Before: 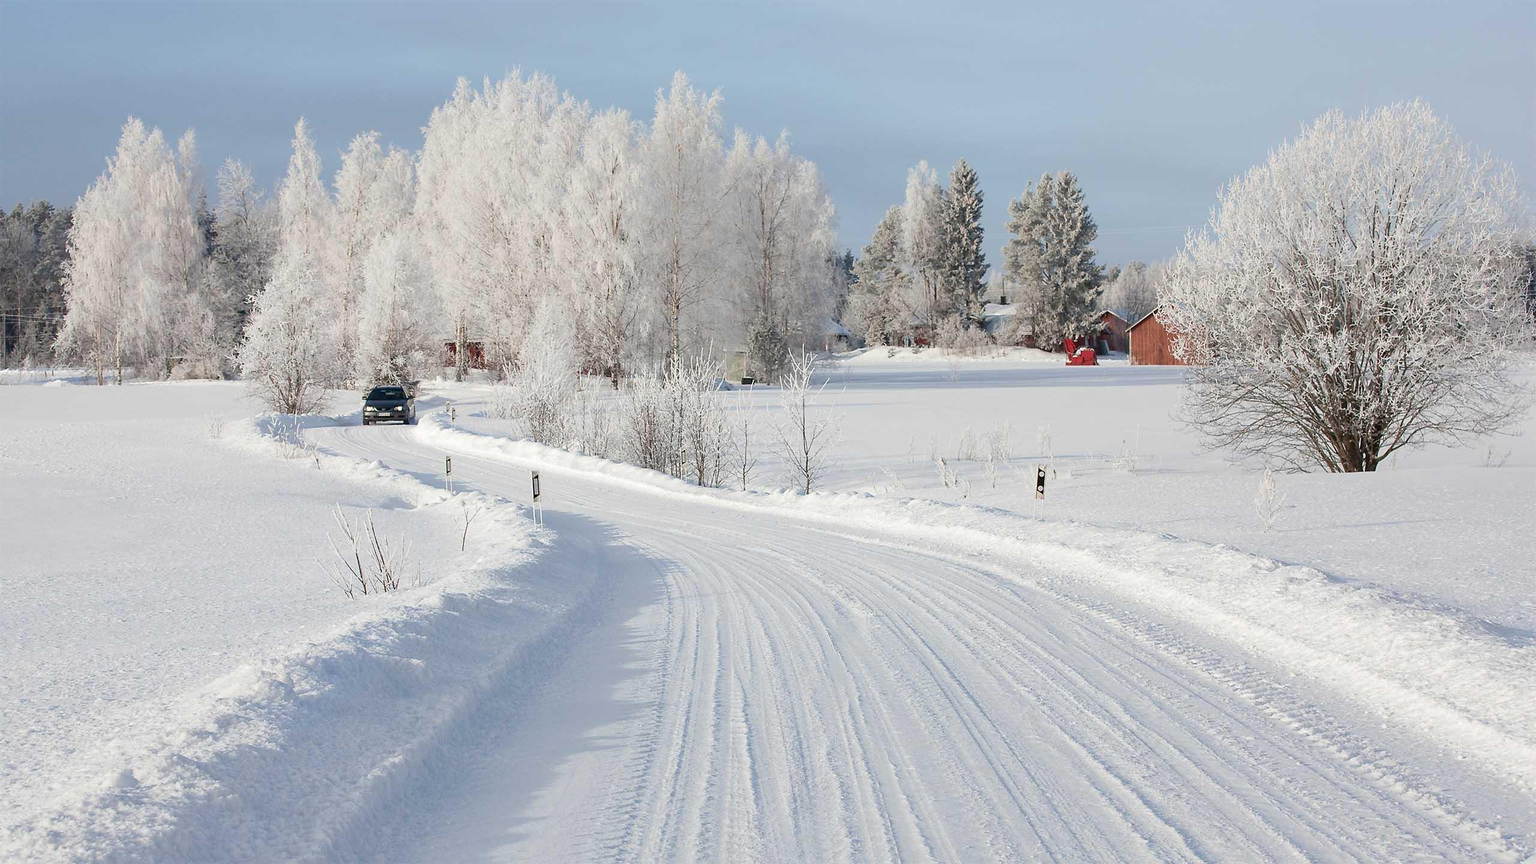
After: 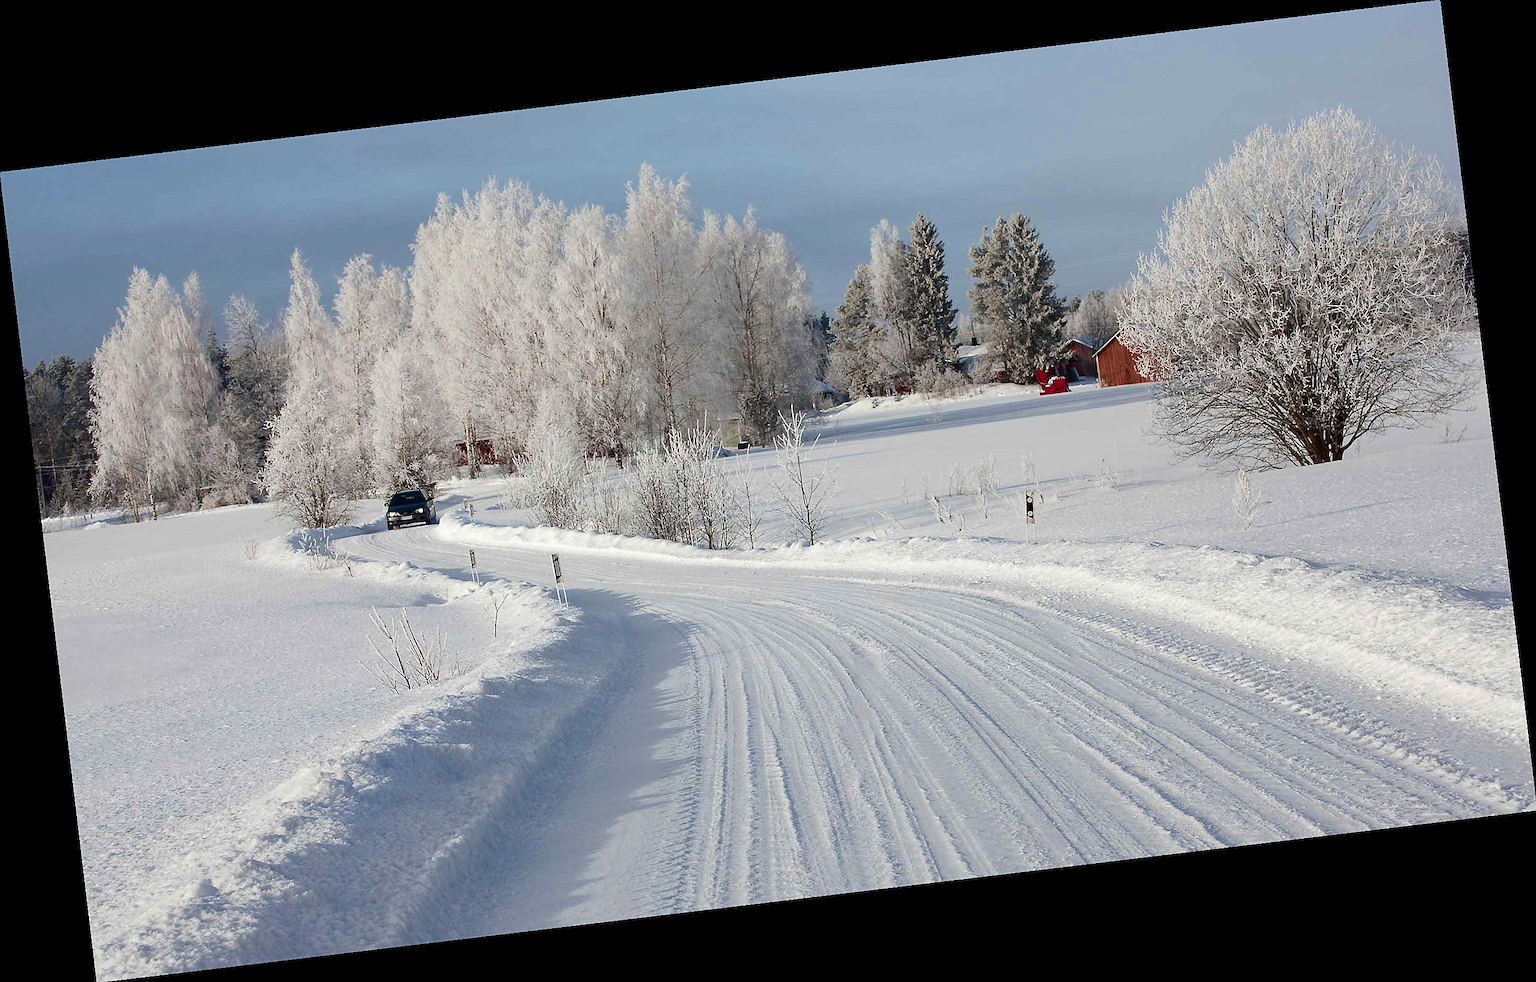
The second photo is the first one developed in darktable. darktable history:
contrast brightness saturation: contrast 0.1, brightness -0.26, saturation 0.14
rotate and perspective: rotation -6.83°, automatic cropping off
sharpen: radius 1
